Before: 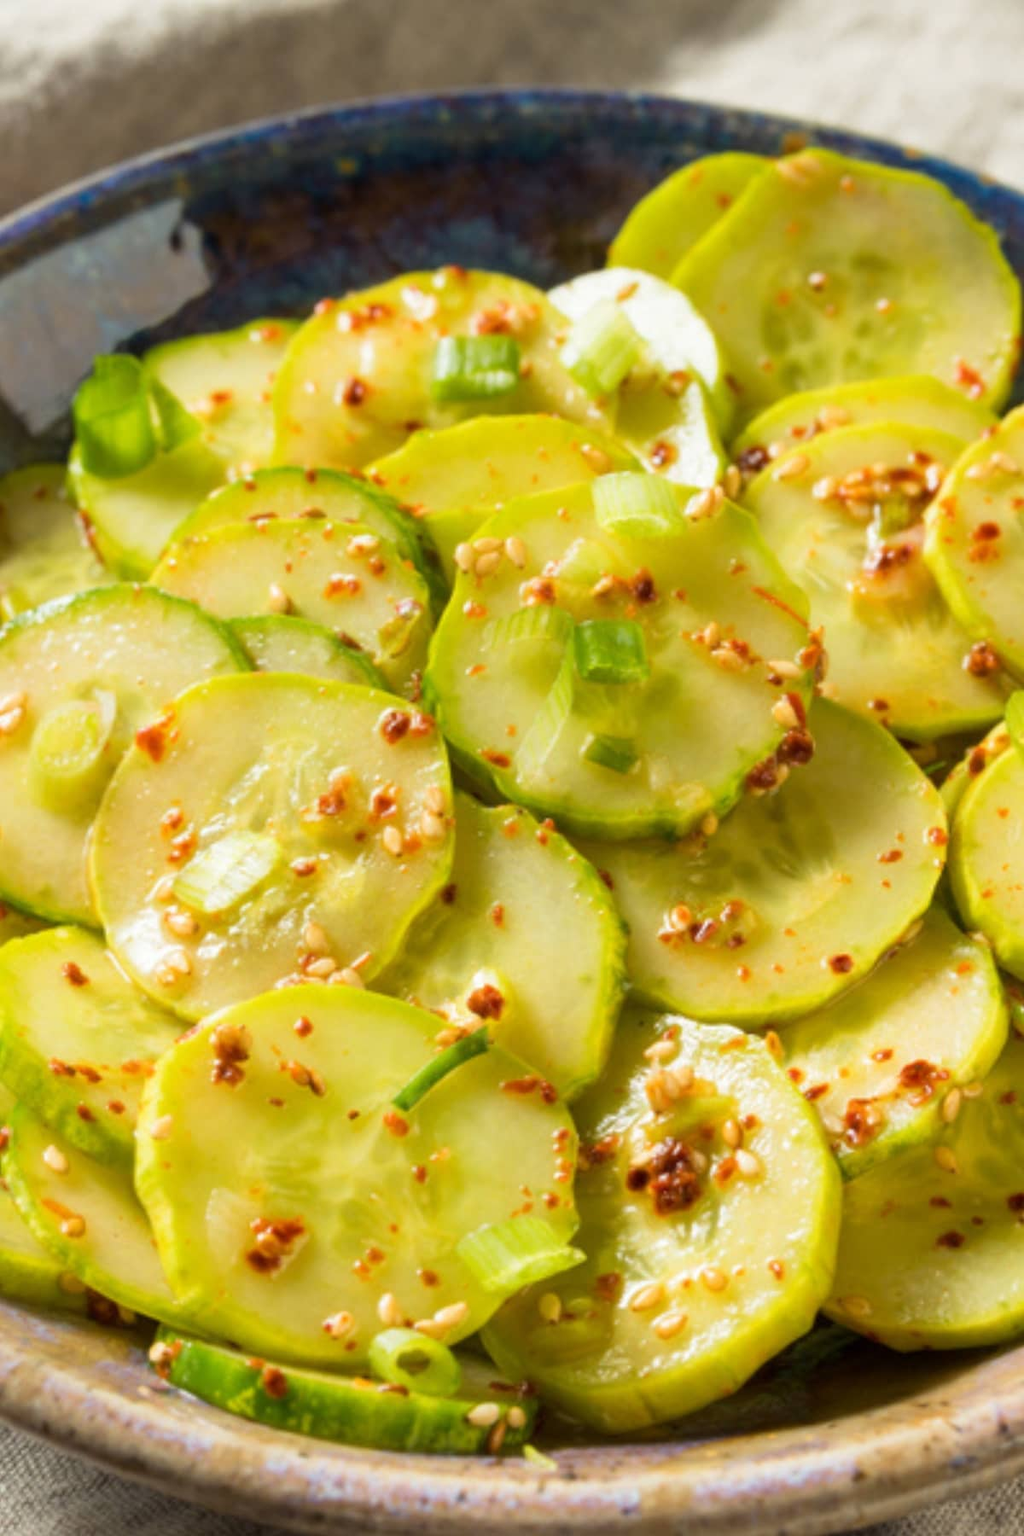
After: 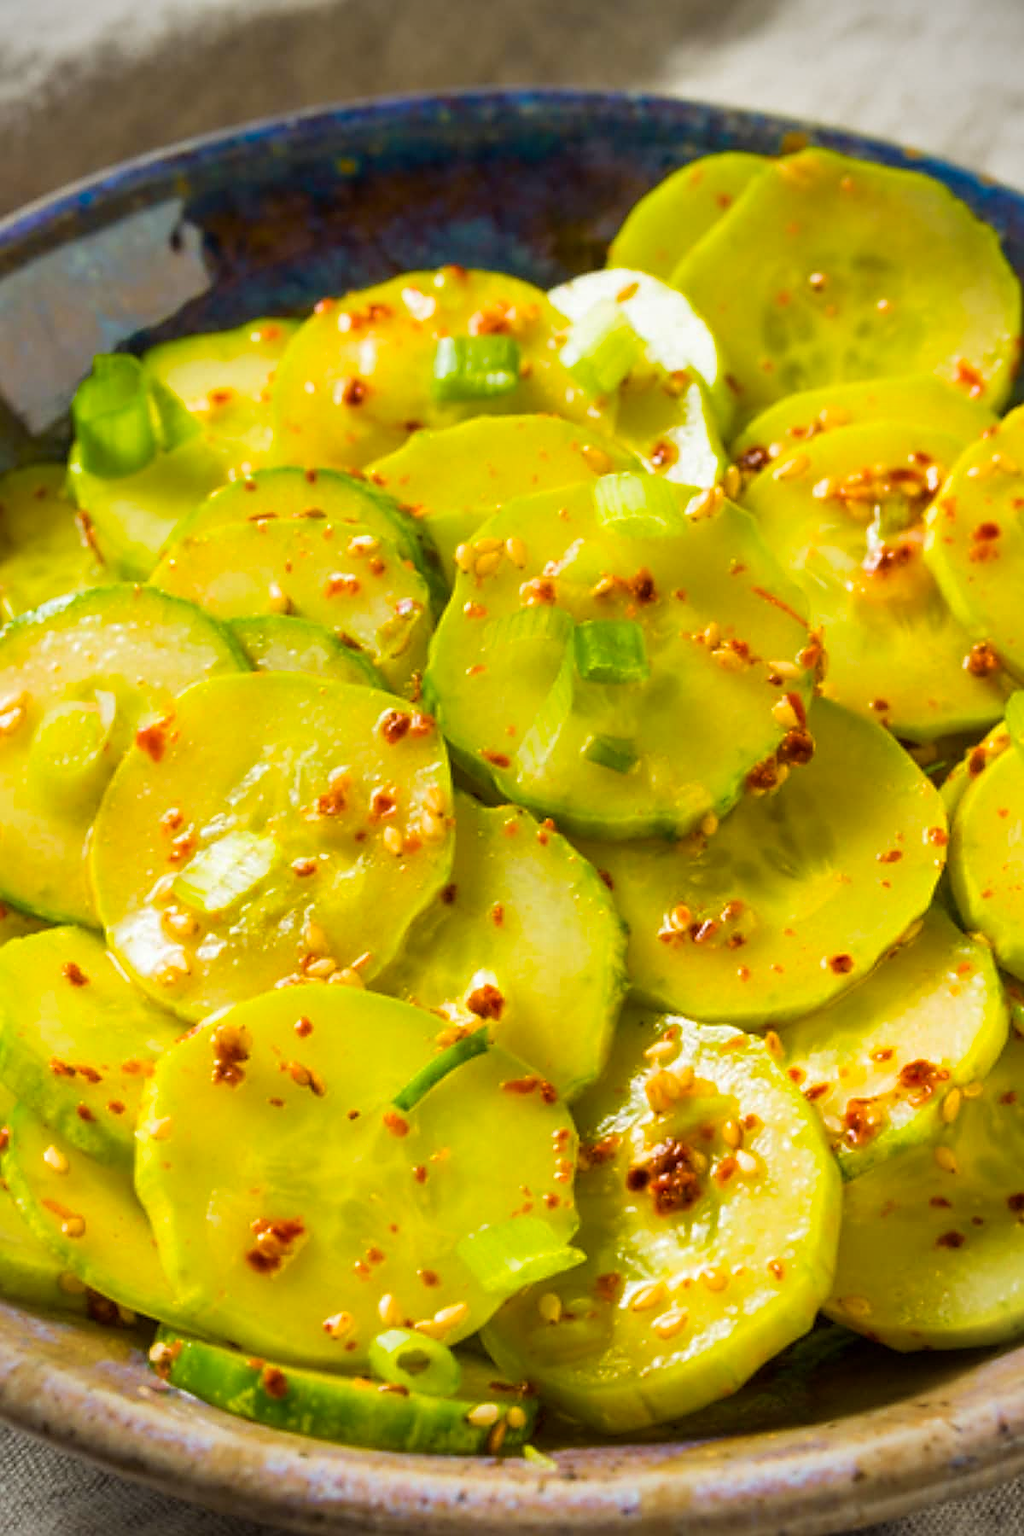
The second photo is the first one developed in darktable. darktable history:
color balance rgb: shadows lift › hue 86.66°, linear chroma grading › shadows 10.17%, linear chroma grading › highlights 10.512%, linear chroma grading › global chroma 14.795%, linear chroma grading › mid-tones 14.61%, perceptual saturation grading › global saturation 18.527%
vignetting: unbound false
sharpen: radius 1.418, amount 1.236, threshold 0.642
